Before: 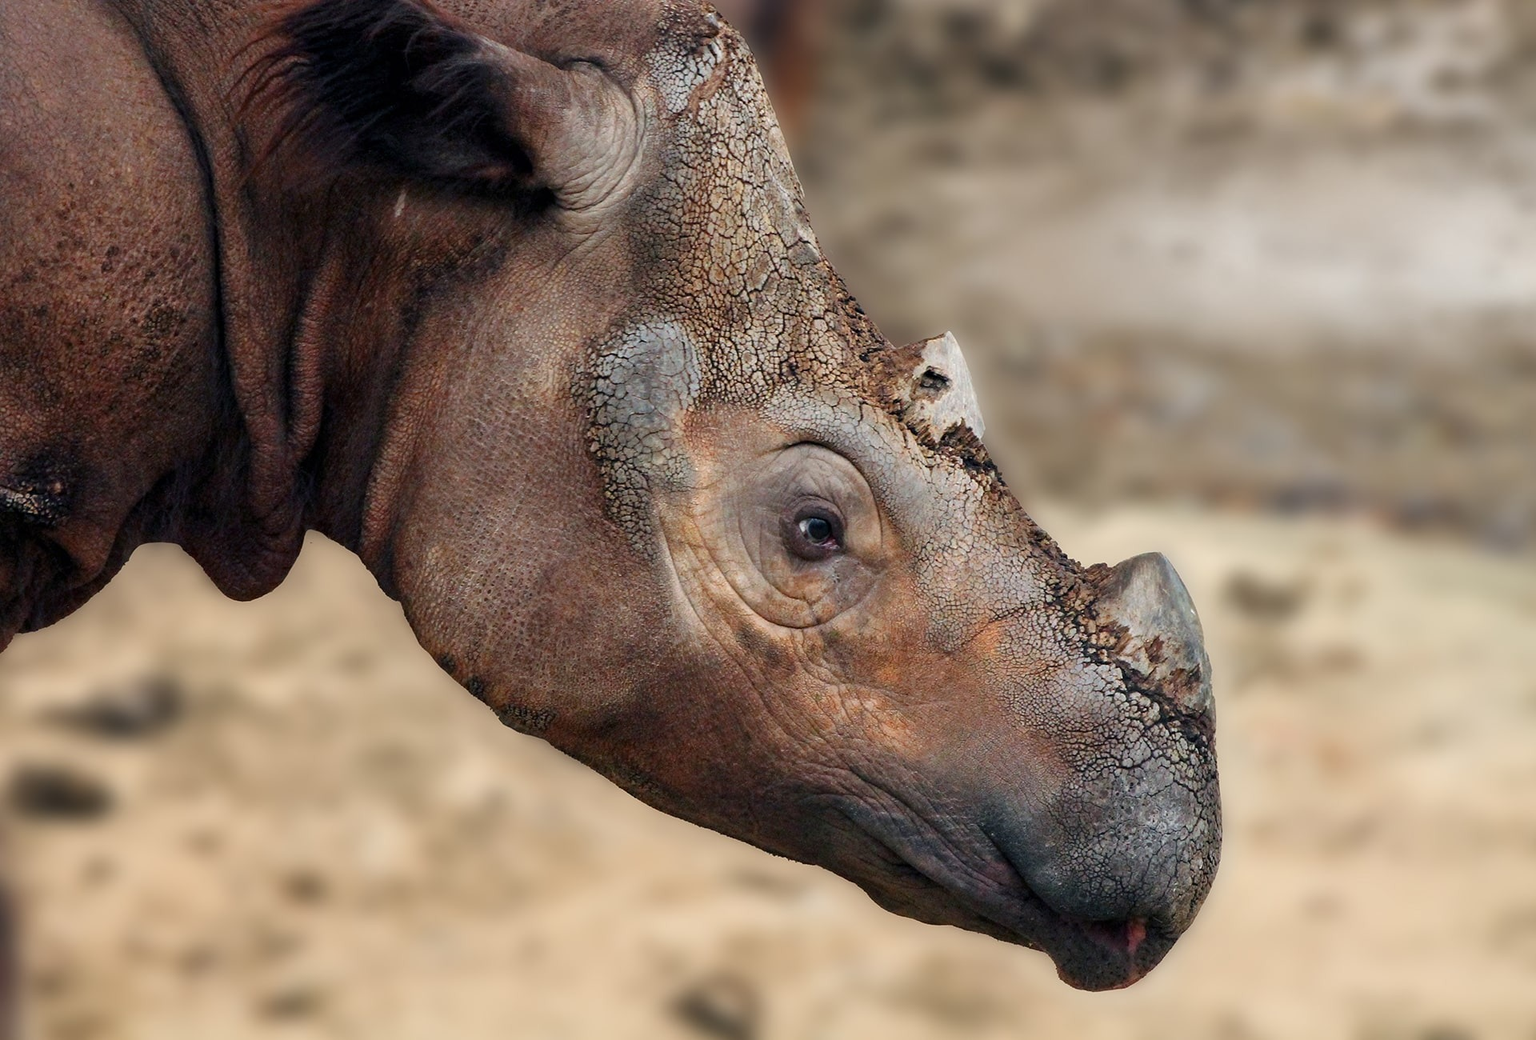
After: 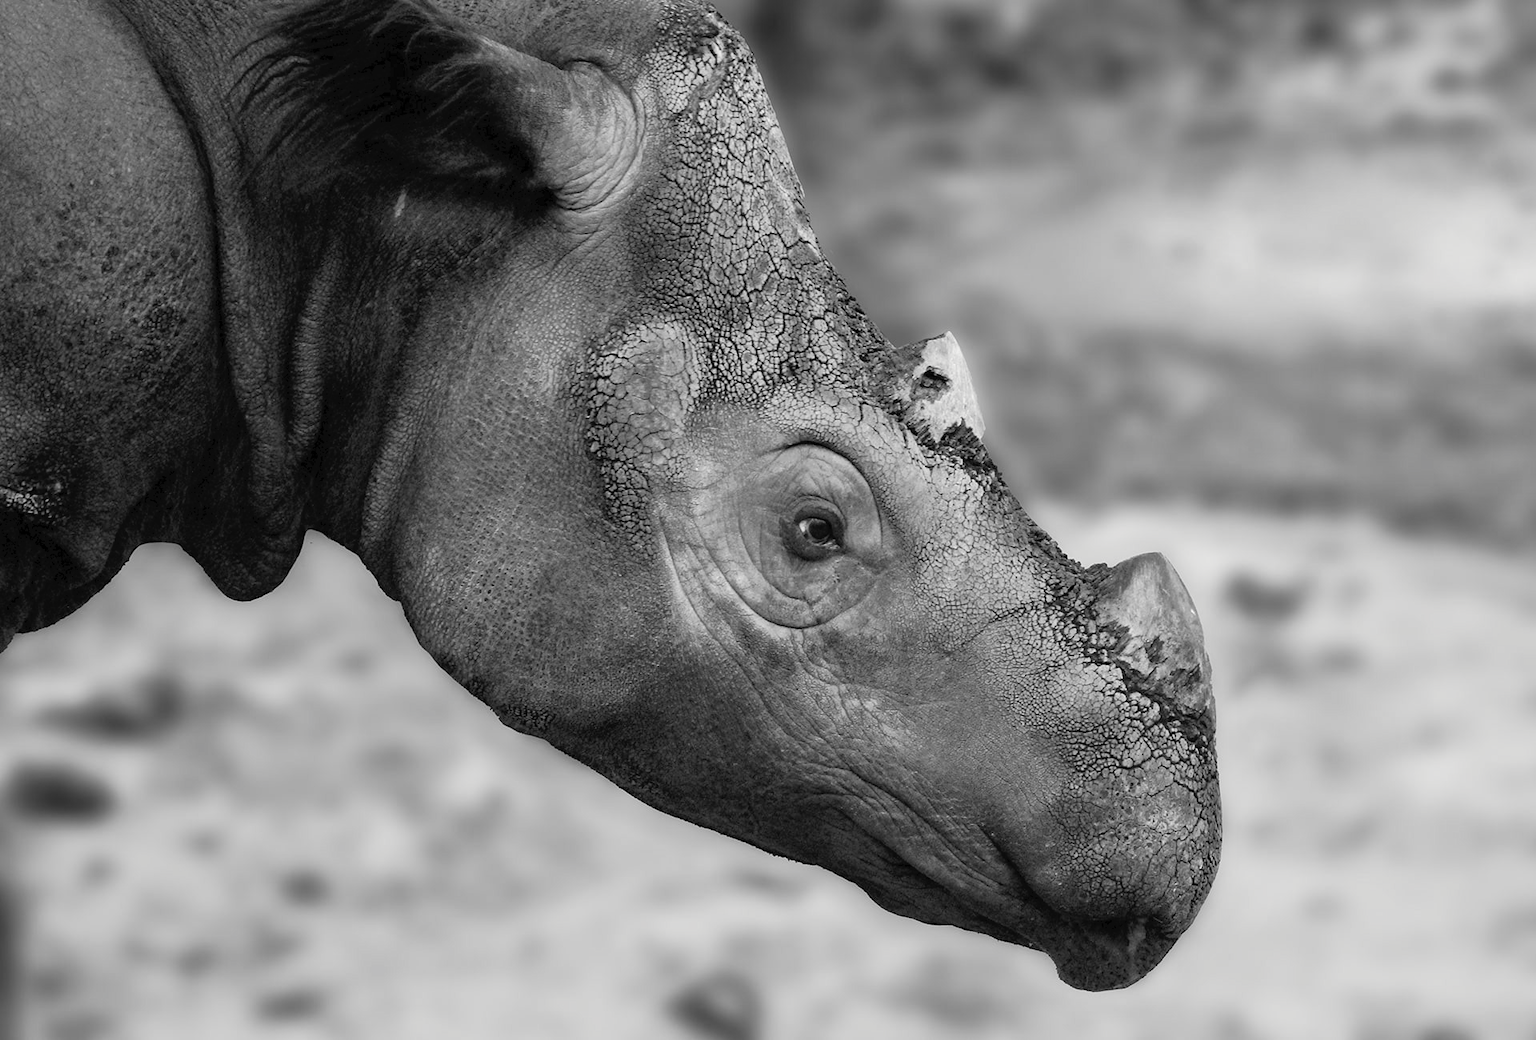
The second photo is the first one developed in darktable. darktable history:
tone curve: curves: ch0 [(0, 0) (0.003, 0.032) (0.011, 0.033) (0.025, 0.036) (0.044, 0.046) (0.069, 0.069) (0.1, 0.108) (0.136, 0.157) (0.177, 0.208) (0.224, 0.256) (0.277, 0.313) (0.335, 0.379) (0.399, 0.444) (0.468, 0.514) (0.543, 0.595) (0.623, 0.687) (0.709, 0.772) (0.801, 0.854) (0.898, 0.933) (1, 1)], preserve colors none
color look up table: target L [85.98, 98.62, 82.05, 82.41, 80.6, 74.05, 68.49, 48.84, 38.24, 41.83, 36.85, 19.87, 8.584, 200.73, 65.87, 82.05, 74.05, 68.49, 58.12, 68.12, 59.79, 69.98, 55.28, 50.43, 48.04, 32.32, 20.33, 26.8, 3.321, 91.29, 88.12, 74.78, 80.6, 72.21, 84.2, 80.24, 58.64, 44.82, 42.1, 28.85, 23.22, 40.73, 6.319, 84.91, 86.7, 67, 85.98, 45.09, 40.73], target a [-0.001, -0.099, 0 ×6, -0.001, 0.001, 0.001, 0 ×7, 0.001, 0, 0, 0, 0.001, 0, -0.001, 0 ×5, -0.001, 0, 0, -0.001, 0, 0, 0.001, -0.001, 0.001, 0 ×5, -0.002, 0, -0.001, 0.001, 0], target b [0.002, 1.217, 0.001 ×5, -0.004, 0.013, -0.003, -0.003, -0.002, -0.002, -0.001, 0.001 ×4, -0.004, 0.001, 0.001, 0.001, -0.004, 0.001, 0.015, -0.003, 0.001, -0.002, 0.002, 0, 0.001, 0.001, 0.001, 0.021, 0.001, 0.001, -0.004, 0.014, -0.003, -0.003, -0.002, -0.003, -0.001, 0.001, 0.024, 0.001, 0.002, -0.004, -0.003], num patches 49
